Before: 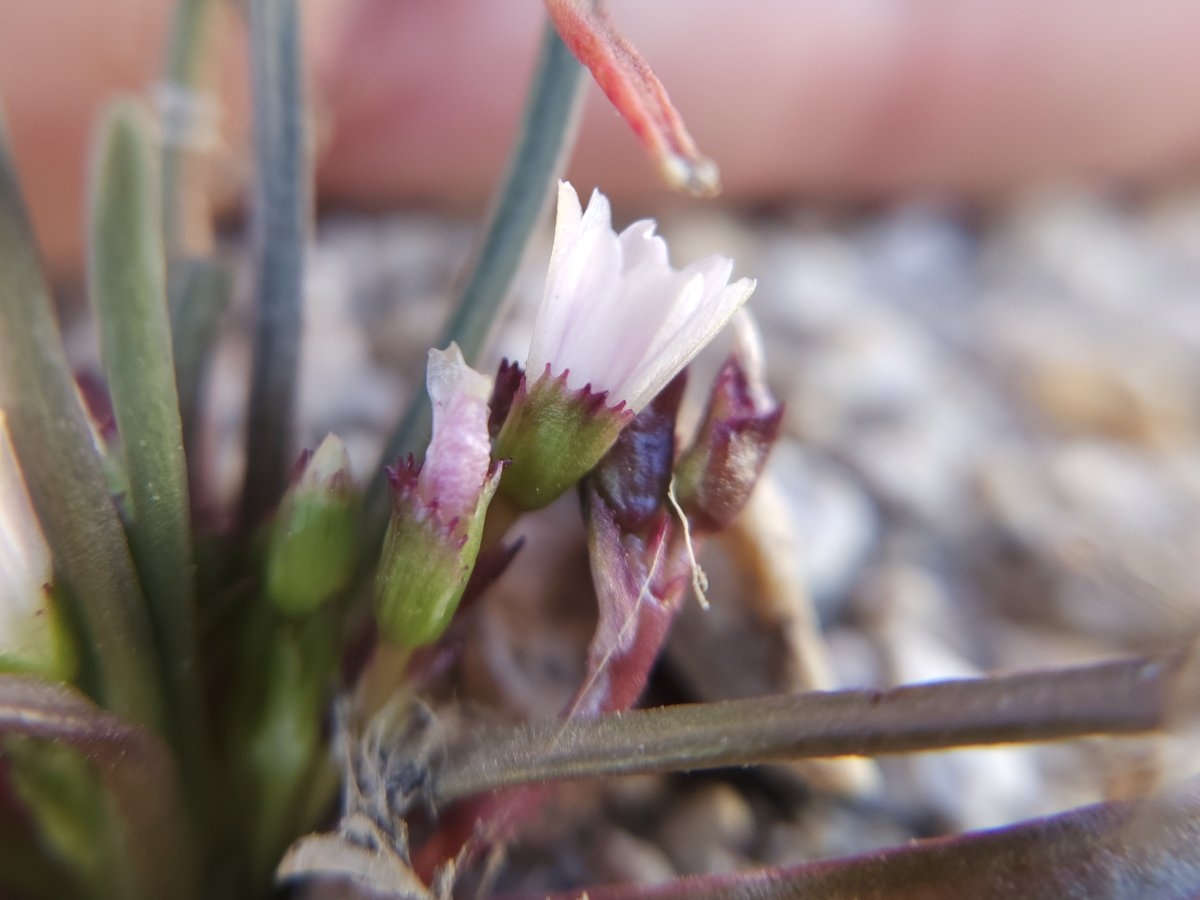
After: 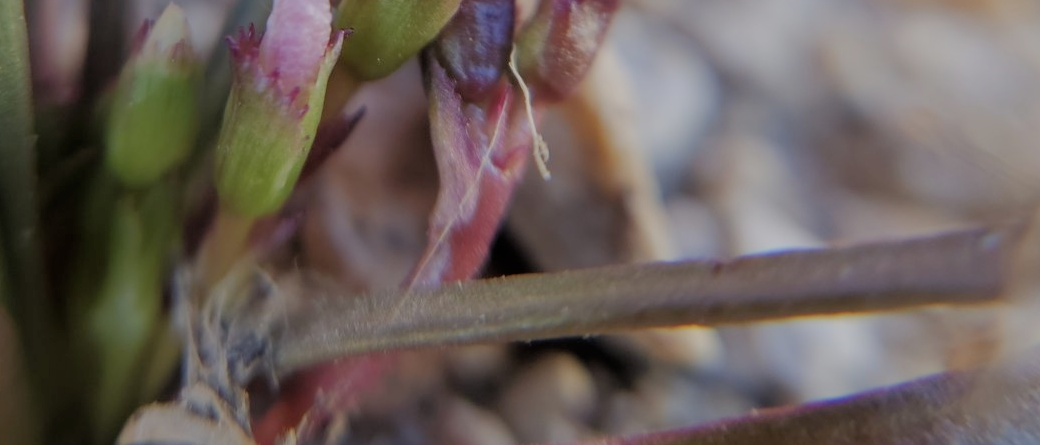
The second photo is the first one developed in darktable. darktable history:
crop and rotate: left 13.295%, top 47.782%, bottom 2.744%
filmic rgb: middle gray luminance 29.73%, black relative exposure -8.9 EV, white relative exposure 6.98 EV, target black luminance 0%, hardness 2.98, latitude 3.03%, contrast 0.96, highlights saturation mix 4.42%, shadows ↔ highlights balance 11.44%, color science v6 (2022)
tone equalizer: -8 EV 0.267 EV, -7 EV 0.419 EV, -6 EV 0.453 EV, -5 EV 0.263 EV, -3 EV -0.253 EV, -2 EV -0.411 EV, -1 EV -0.434 EV, +0 EV -0.243 EV, edges refinement/feathering 500, mask exposure compensation -1.57 EV, preserve details no
